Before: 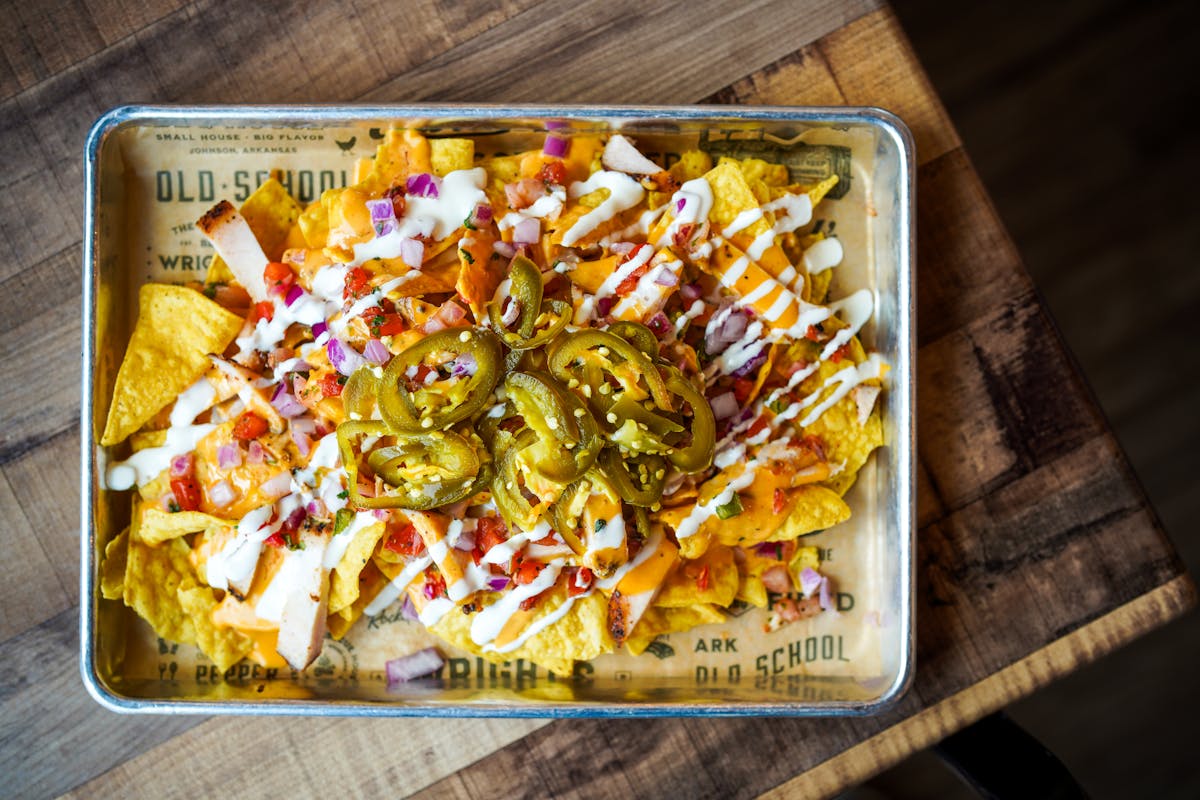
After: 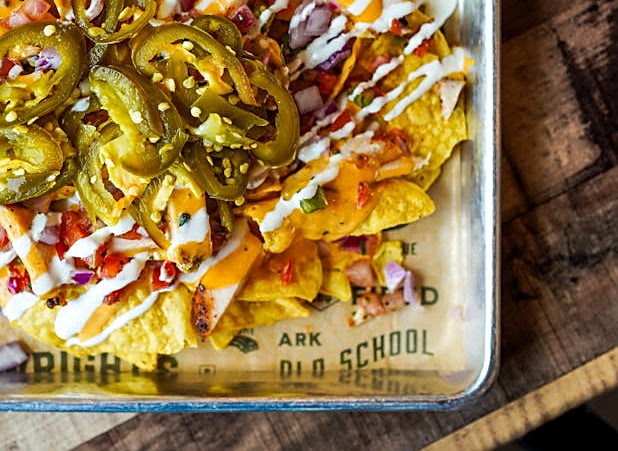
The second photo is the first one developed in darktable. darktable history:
crop: left 34.71%, top 38.321%, right 13.712%, bottom 5.267%
sharpen: on, module defaults
shadows and highlights: soften with gaussian
